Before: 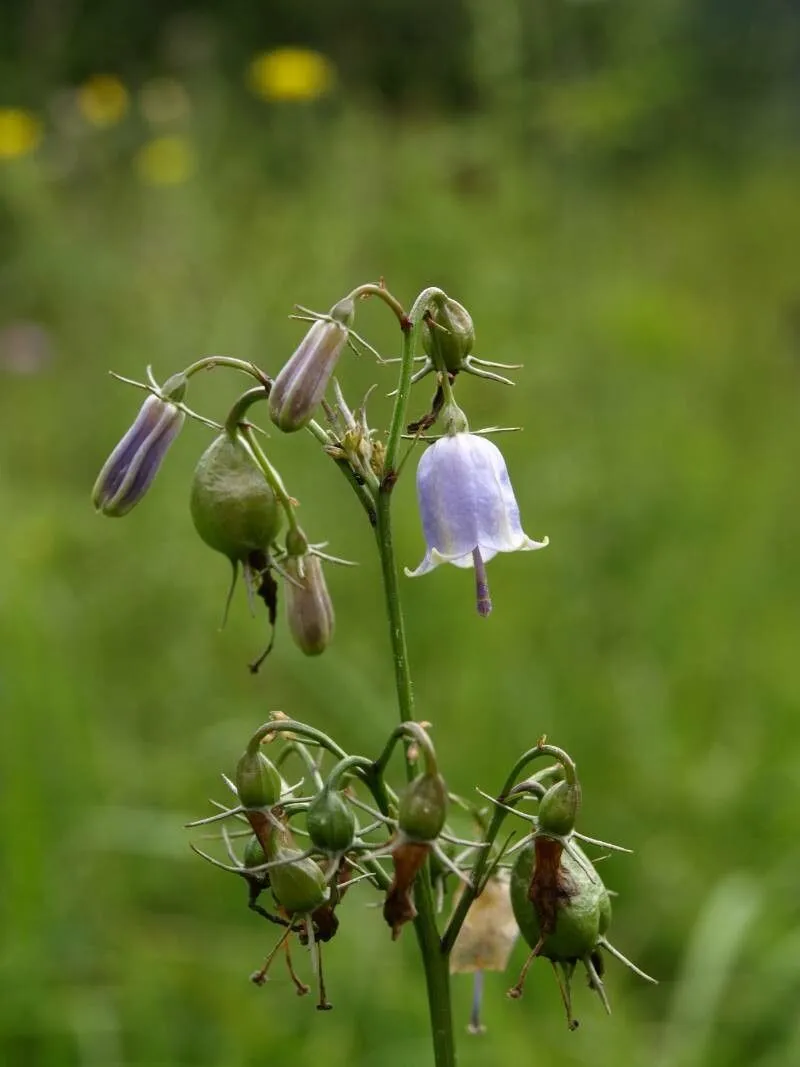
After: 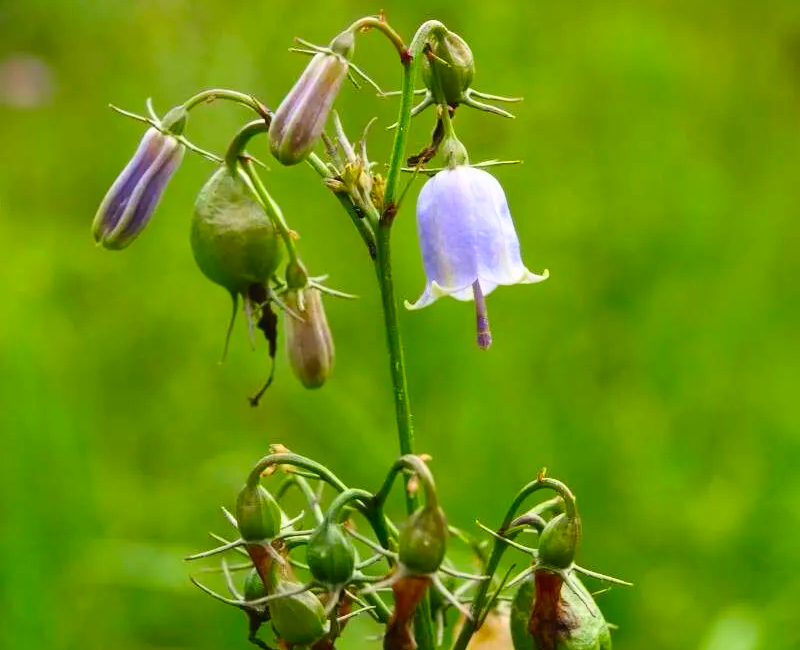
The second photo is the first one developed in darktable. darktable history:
contrast brightness saturation: contrast 0.203, brightness 0.201, saturation 0.792
crop and rotate: top 25.079%, bottom 13.948%
